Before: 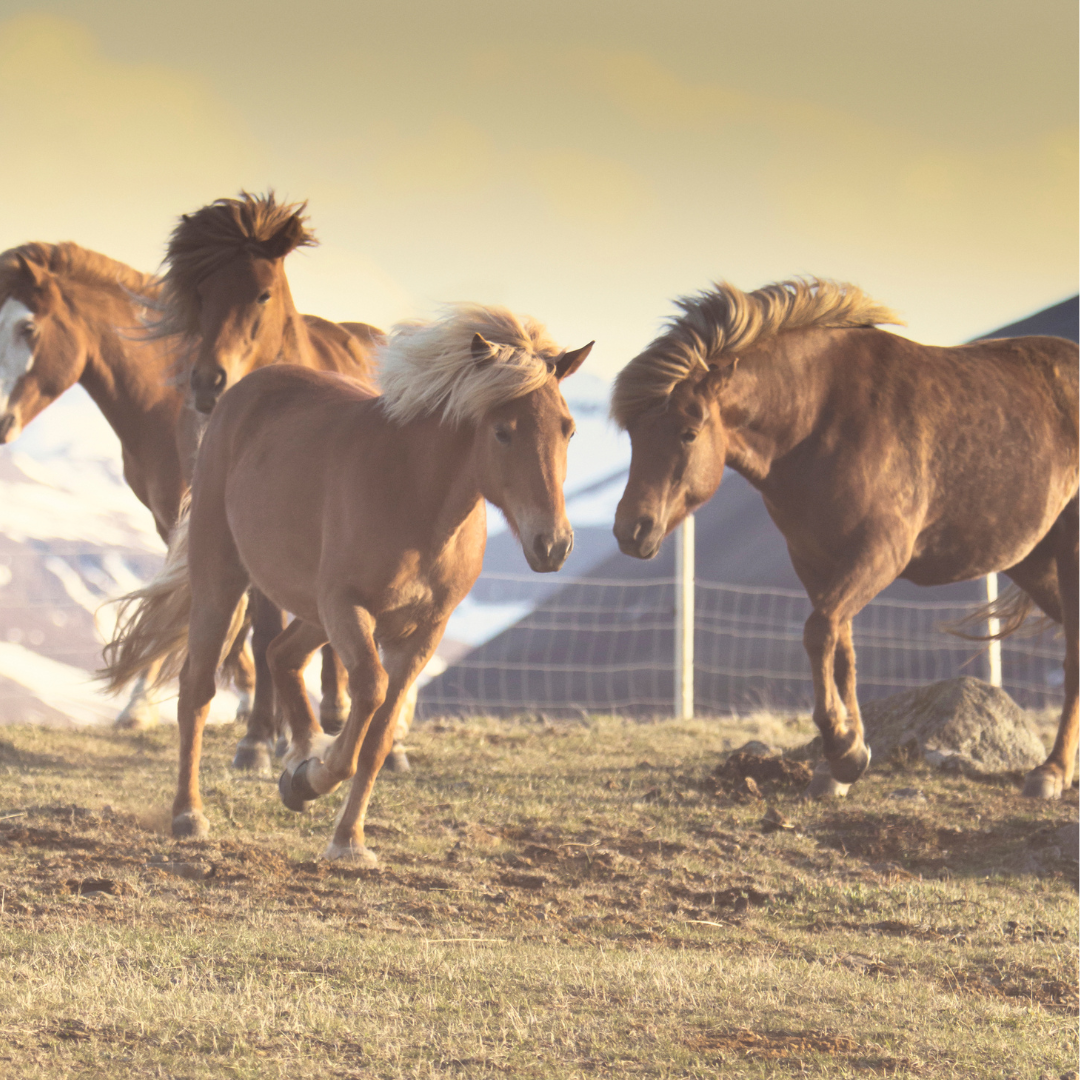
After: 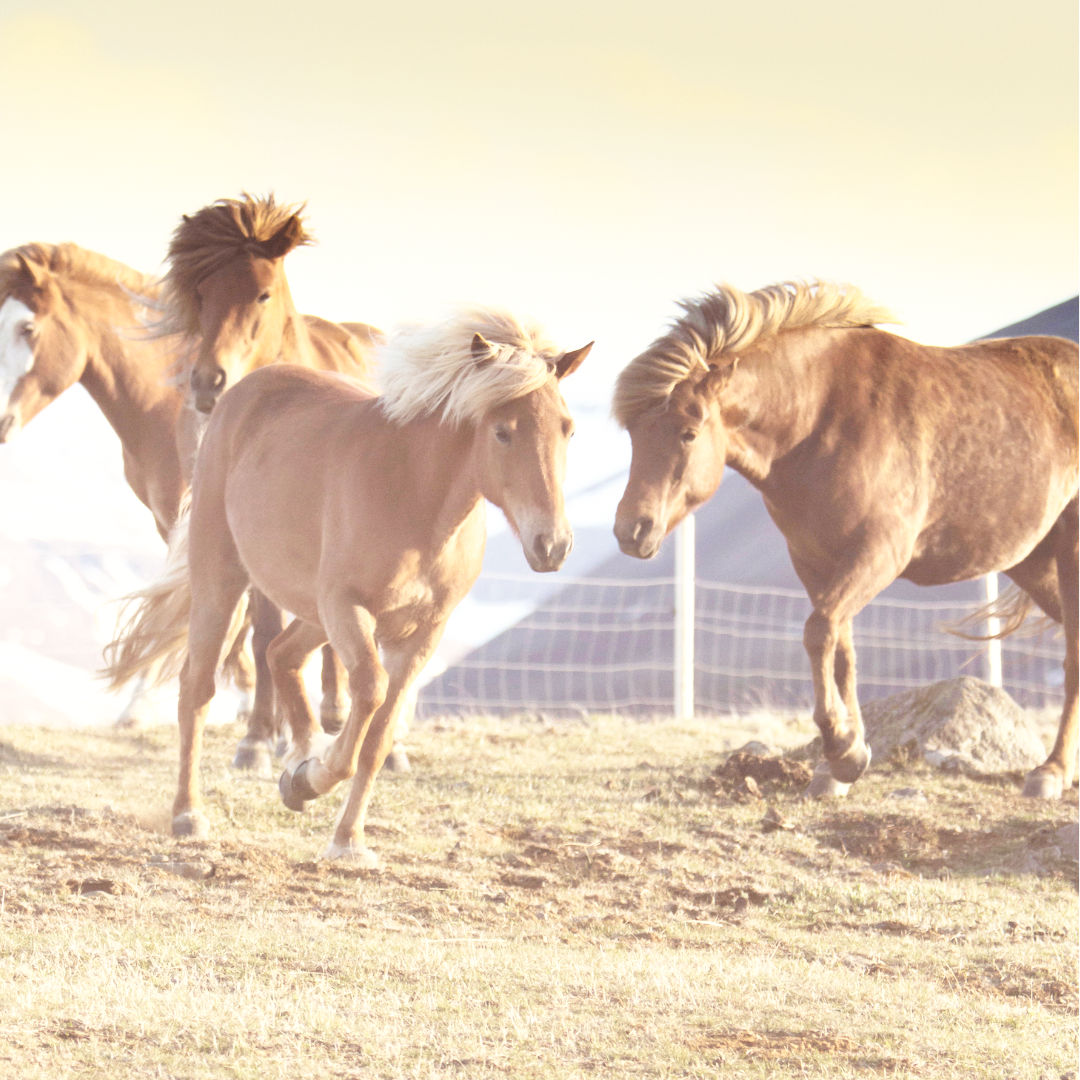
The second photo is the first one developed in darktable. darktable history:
base curve: curves: ch0 [(0, 0.003) (0.001, 0.002) (0.006, 0.004) (0.02, 0.022) (0.048, 0.086) (0.094, 0.234) (0.162, 0.431) (0.258, 0.629) (0.385, 0.8) (0.548, 0.918) (0.751, 0.988) (1, 1)], preserve colors none
grain: coarseness 0.81 ISO, strength 1.34%, mid-tones bias 0%
